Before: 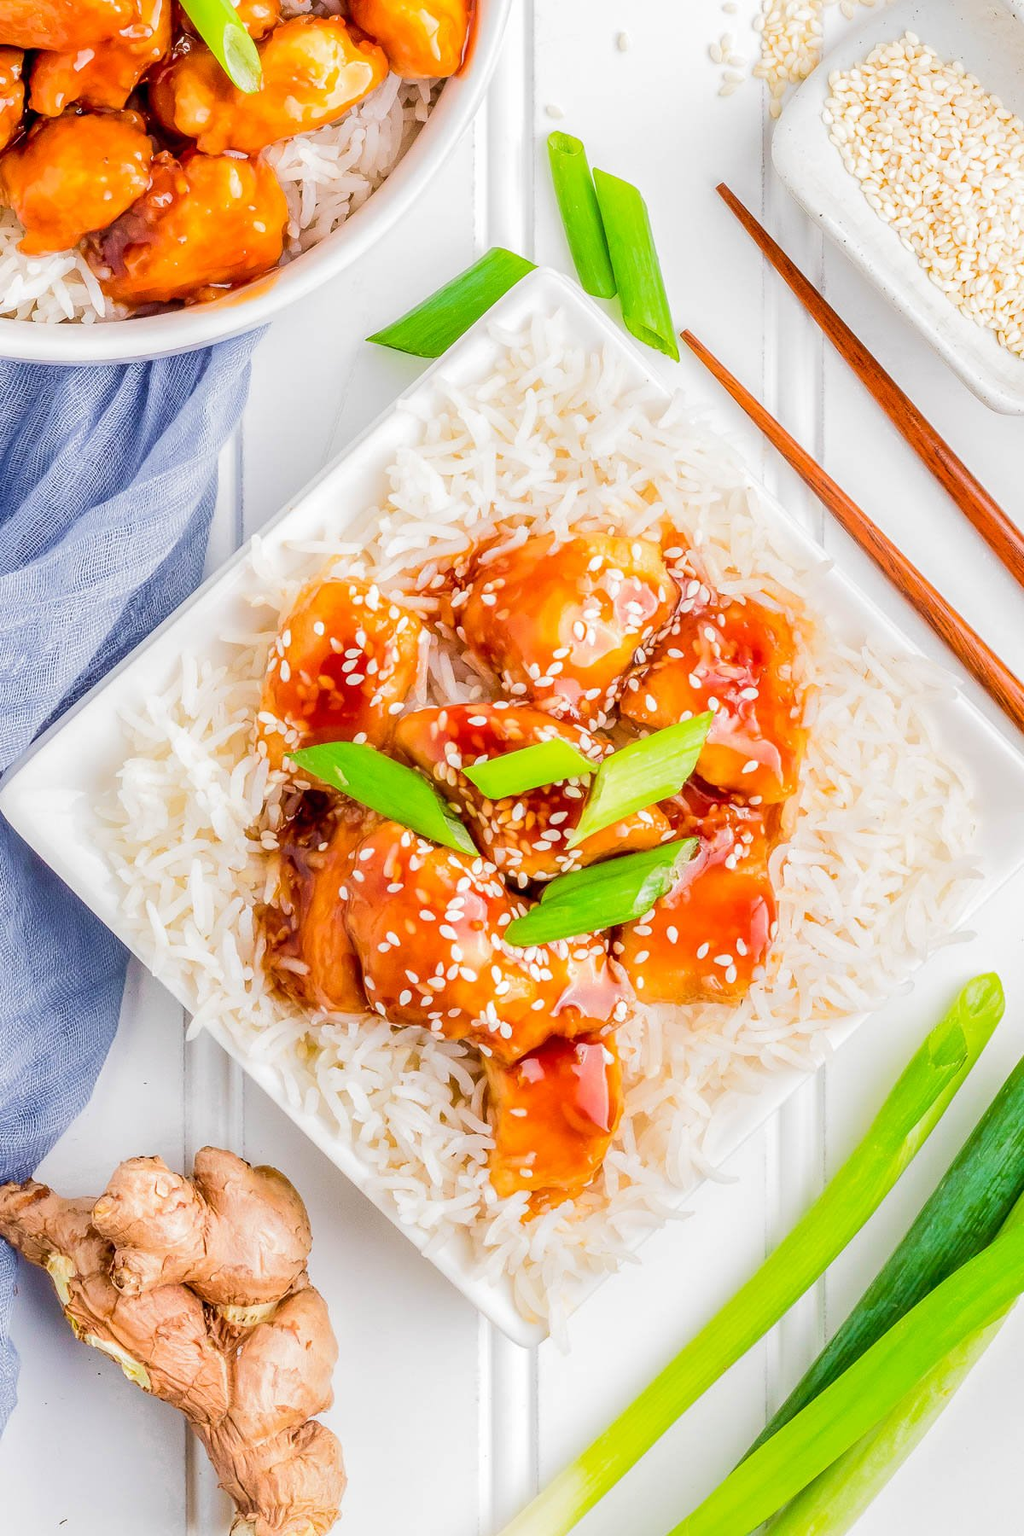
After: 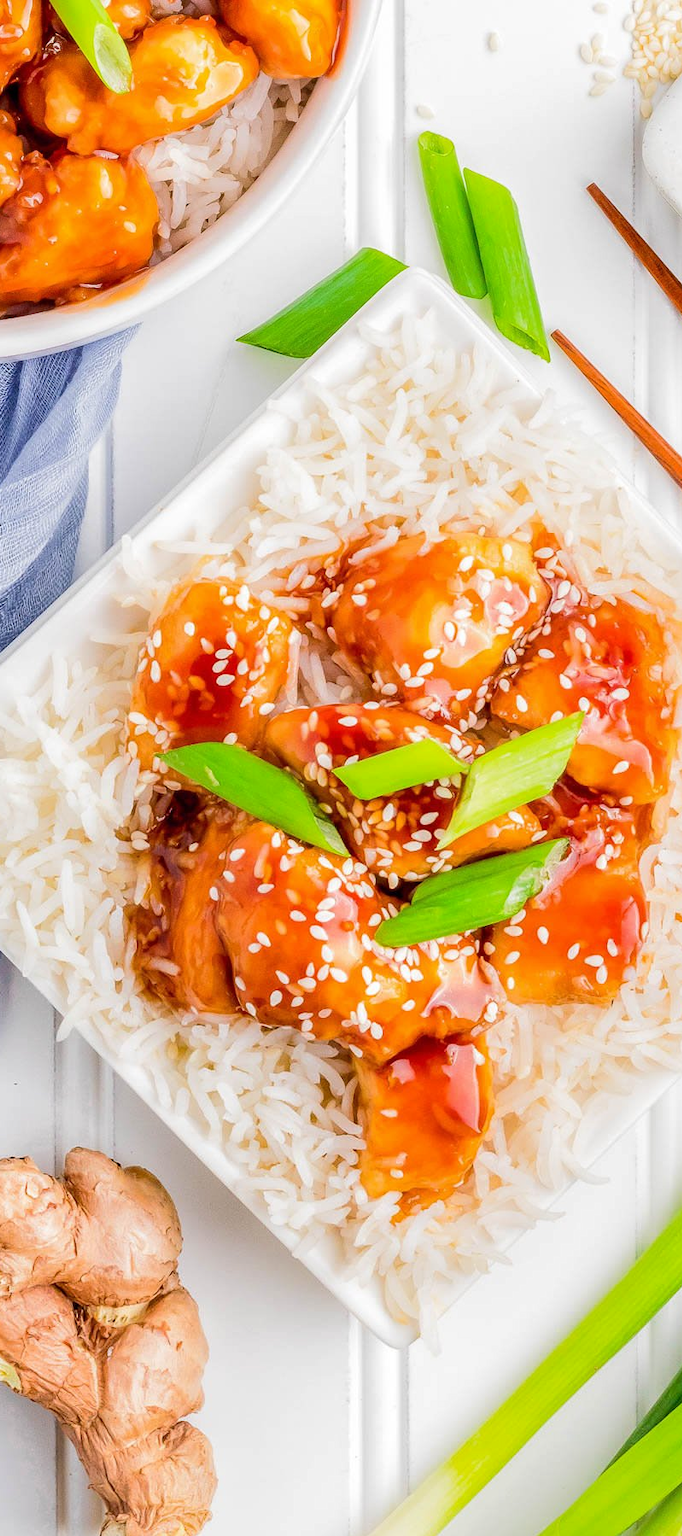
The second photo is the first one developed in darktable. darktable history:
base curve: curves: ch0 [(0, 0) (0.472, 0.455) (1, 1)], preserve colors none
rgb levels: preserve colors max RGB
crop and rotate: left 12.673%, right 20.66%
